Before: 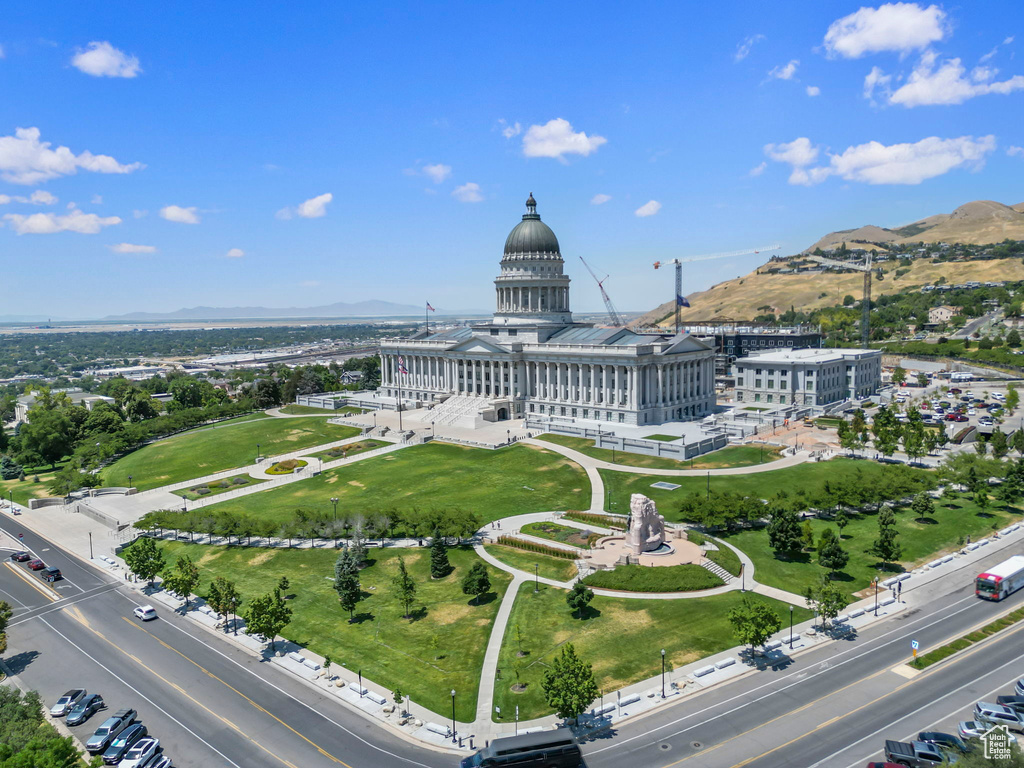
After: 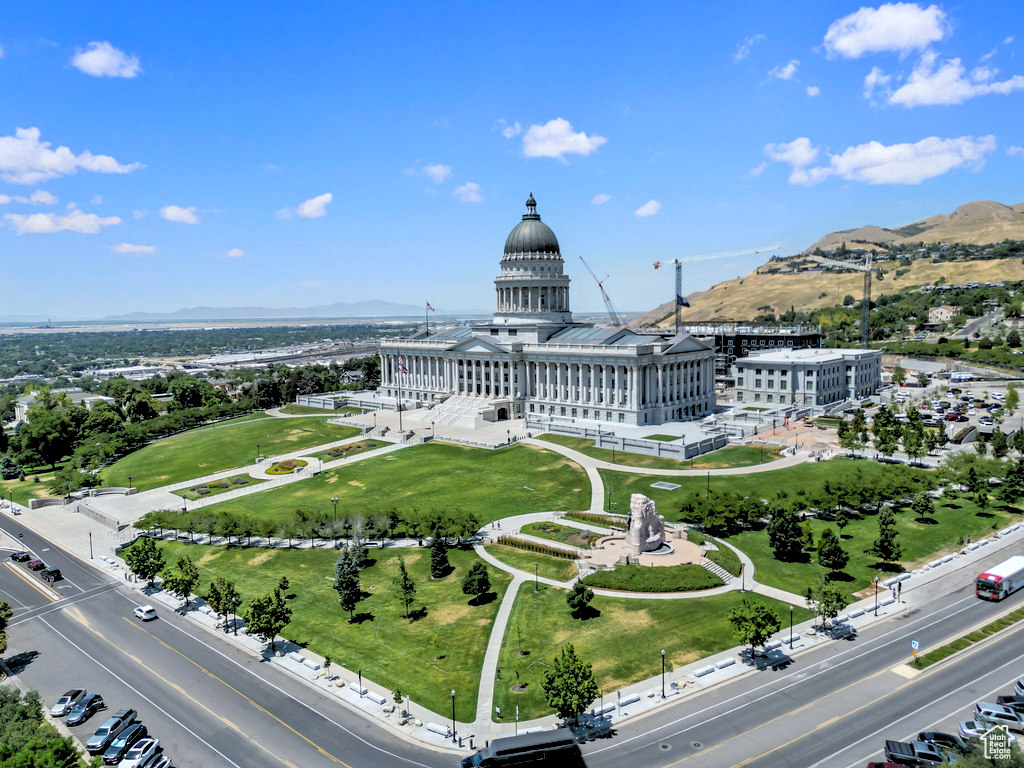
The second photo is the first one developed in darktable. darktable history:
white balance: red 0.986, blue 1.01
rgb levels: levels [[0.029, 0.461, 0.922], [0, 0.5, 1], [0, 0.5, 1]]
exposure: compensate highlight preservation false
